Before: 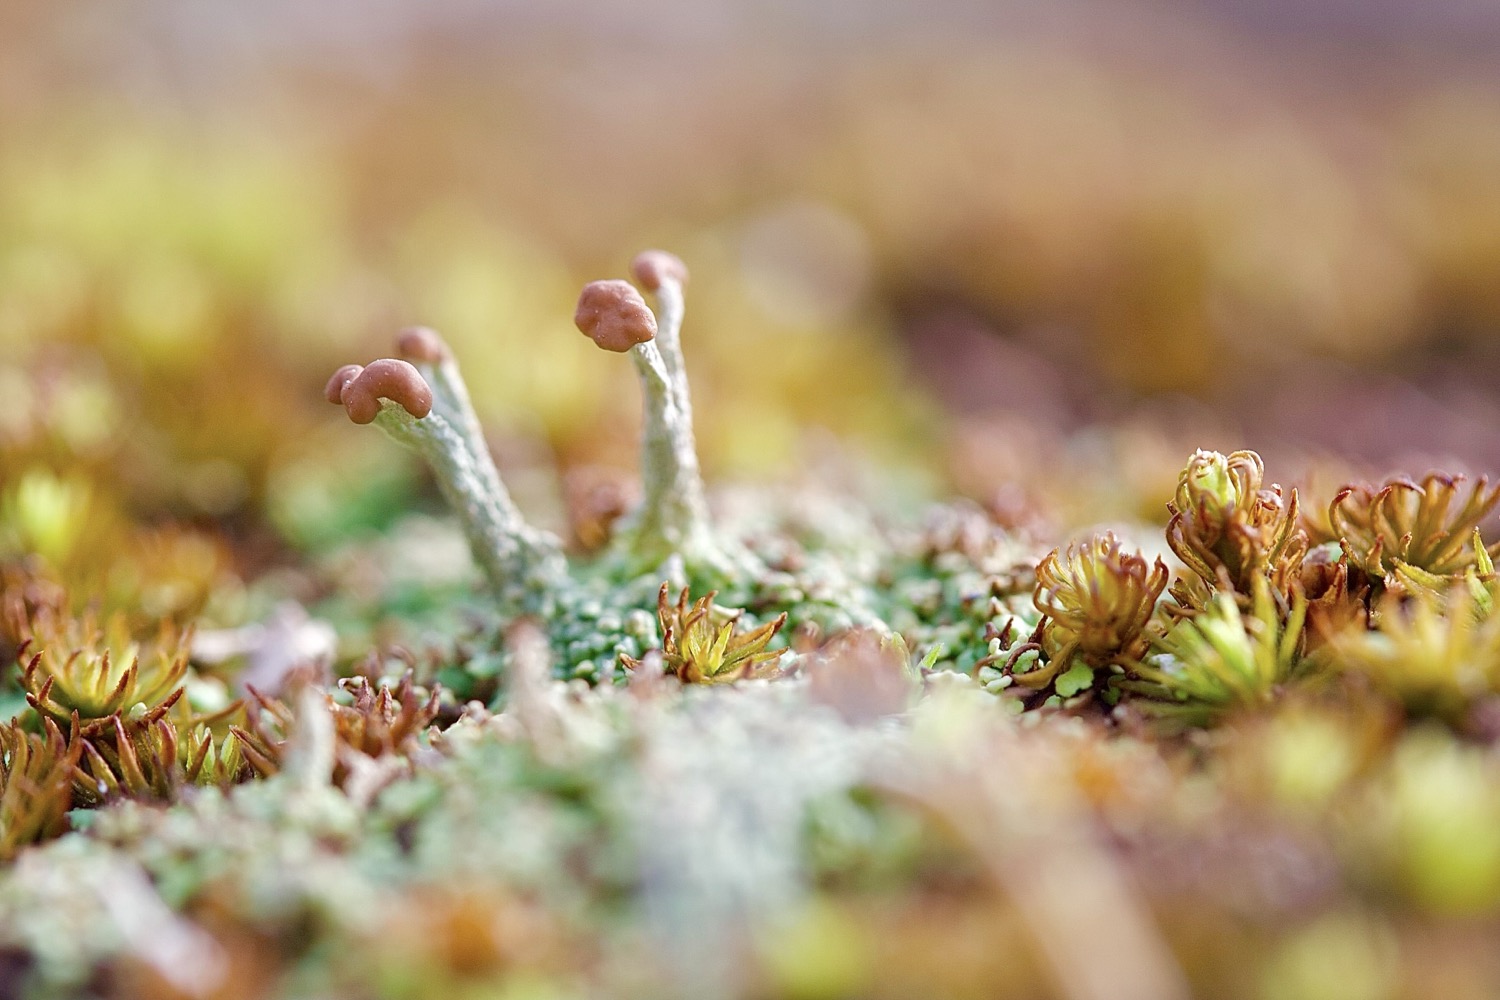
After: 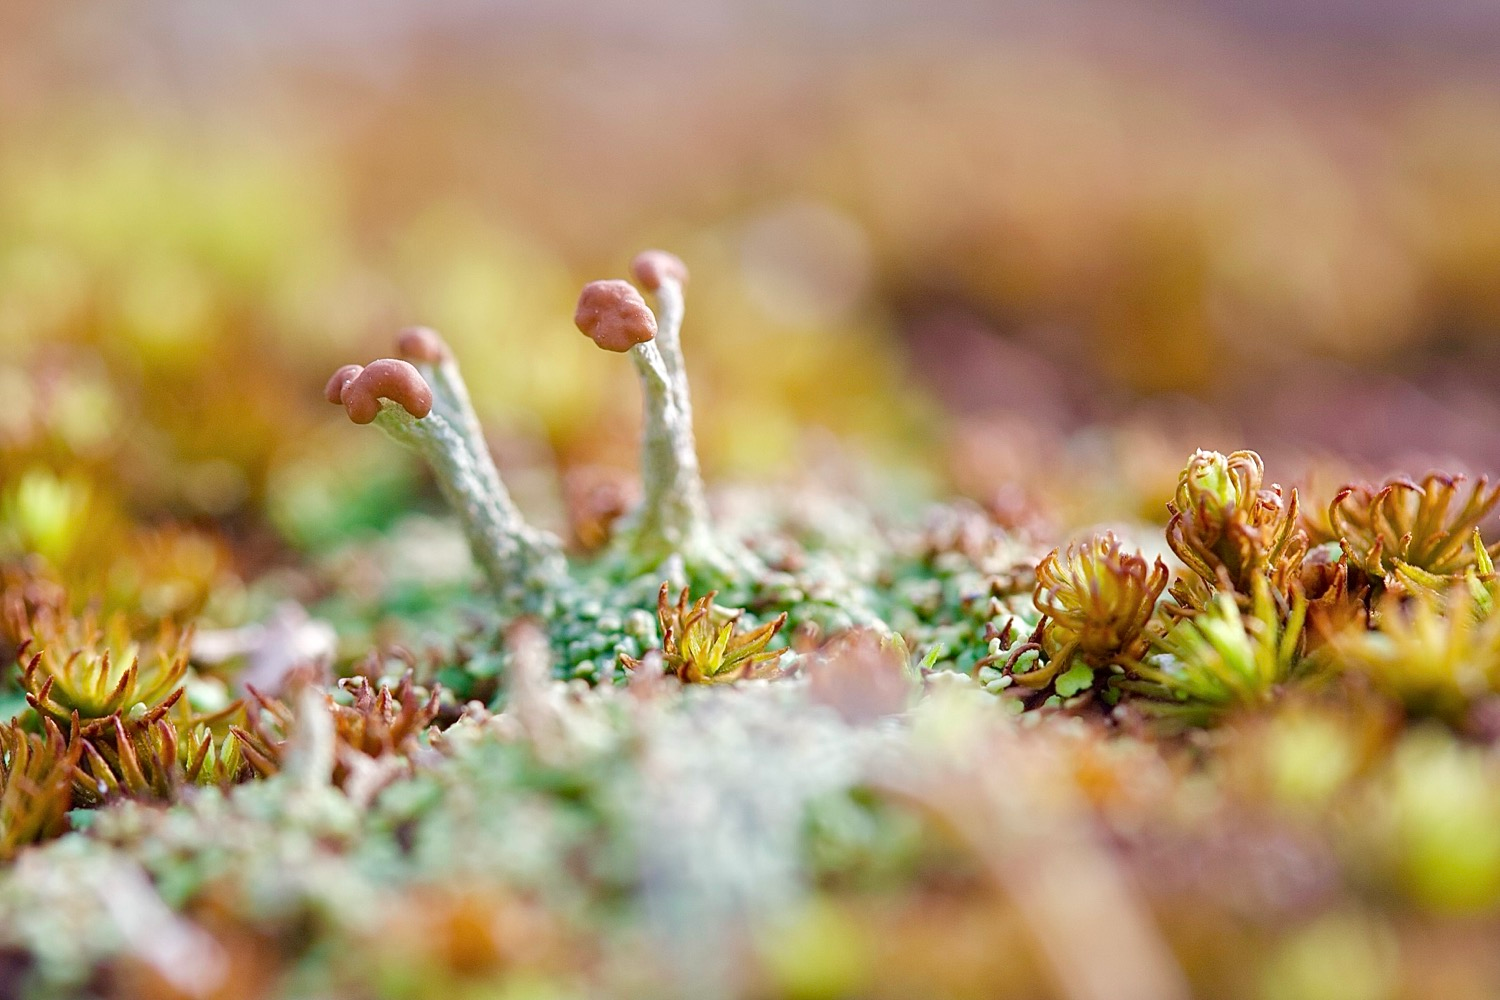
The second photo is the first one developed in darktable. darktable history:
color balance rgb: power › hue 61.17°, perceptual saturation grading › global saturation 0.31%
